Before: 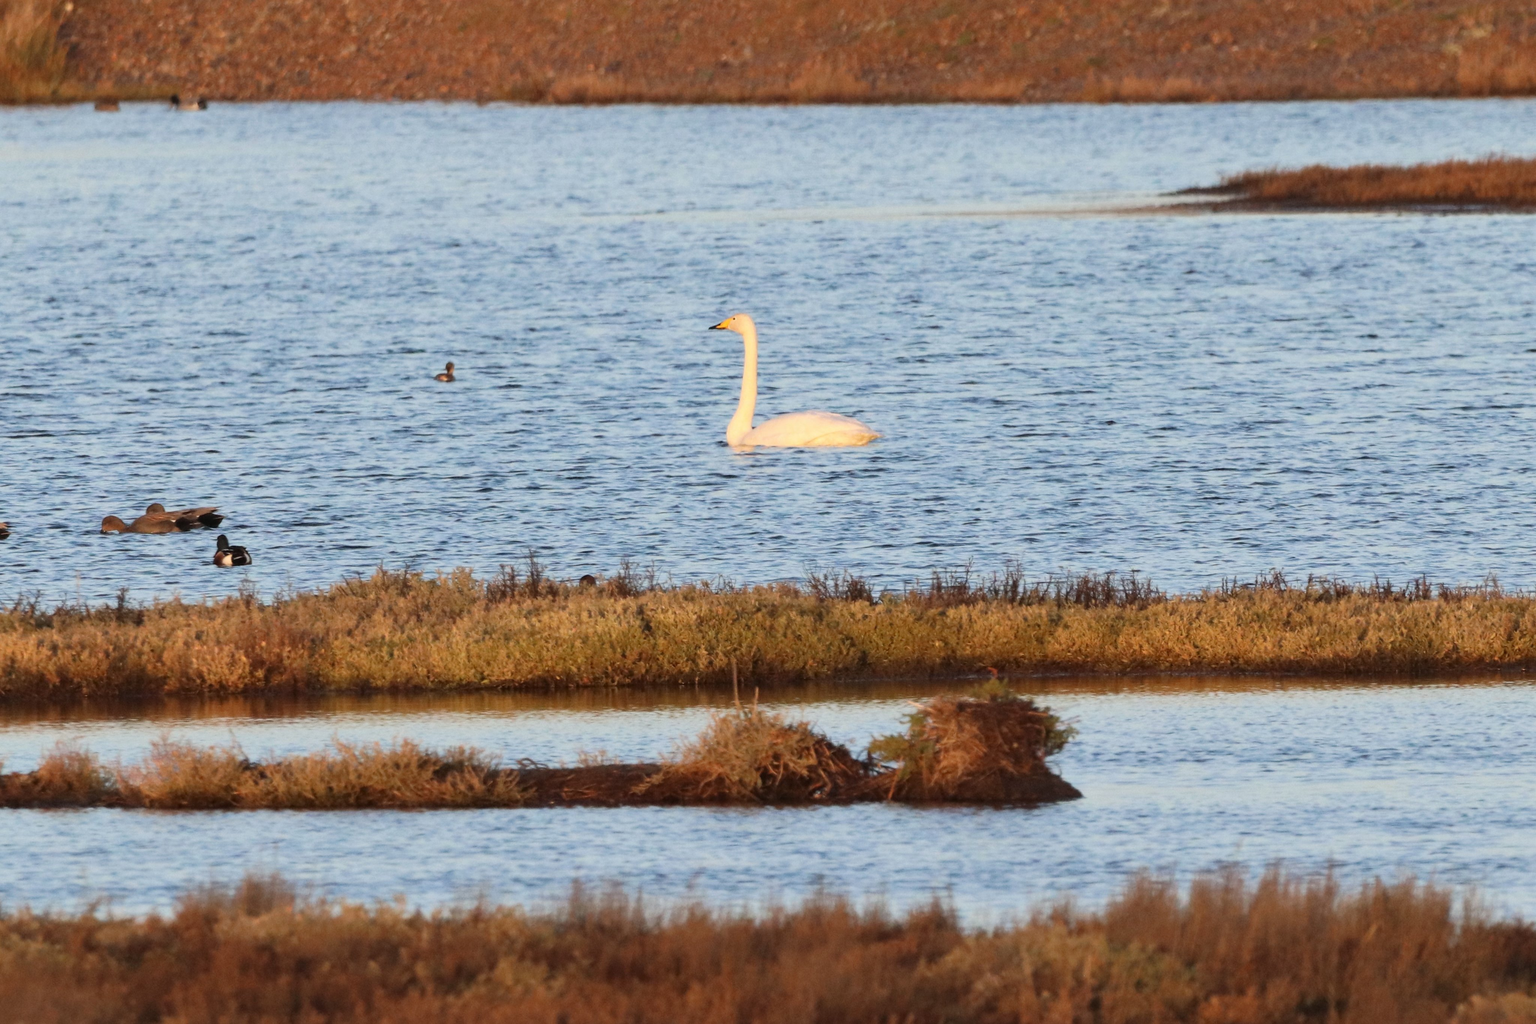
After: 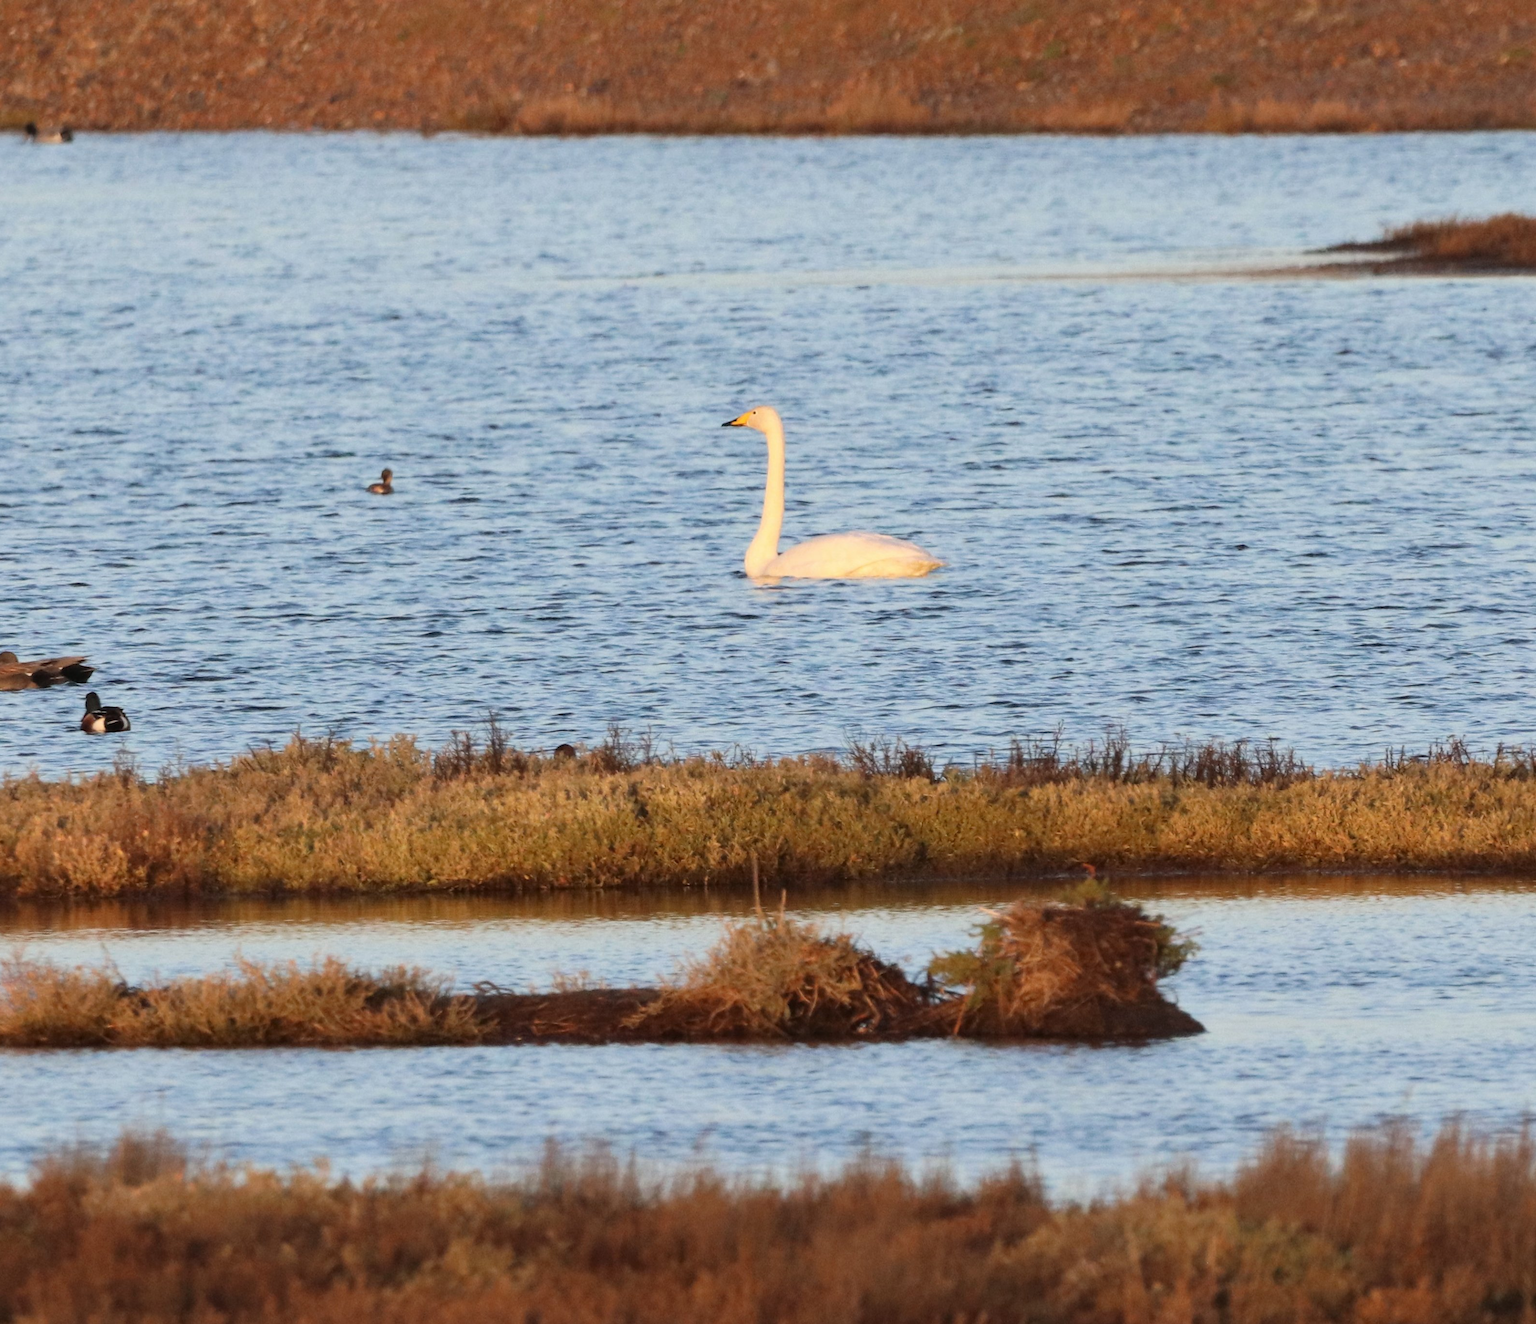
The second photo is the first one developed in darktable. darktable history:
crop: left 9.846%, right 12.845%
